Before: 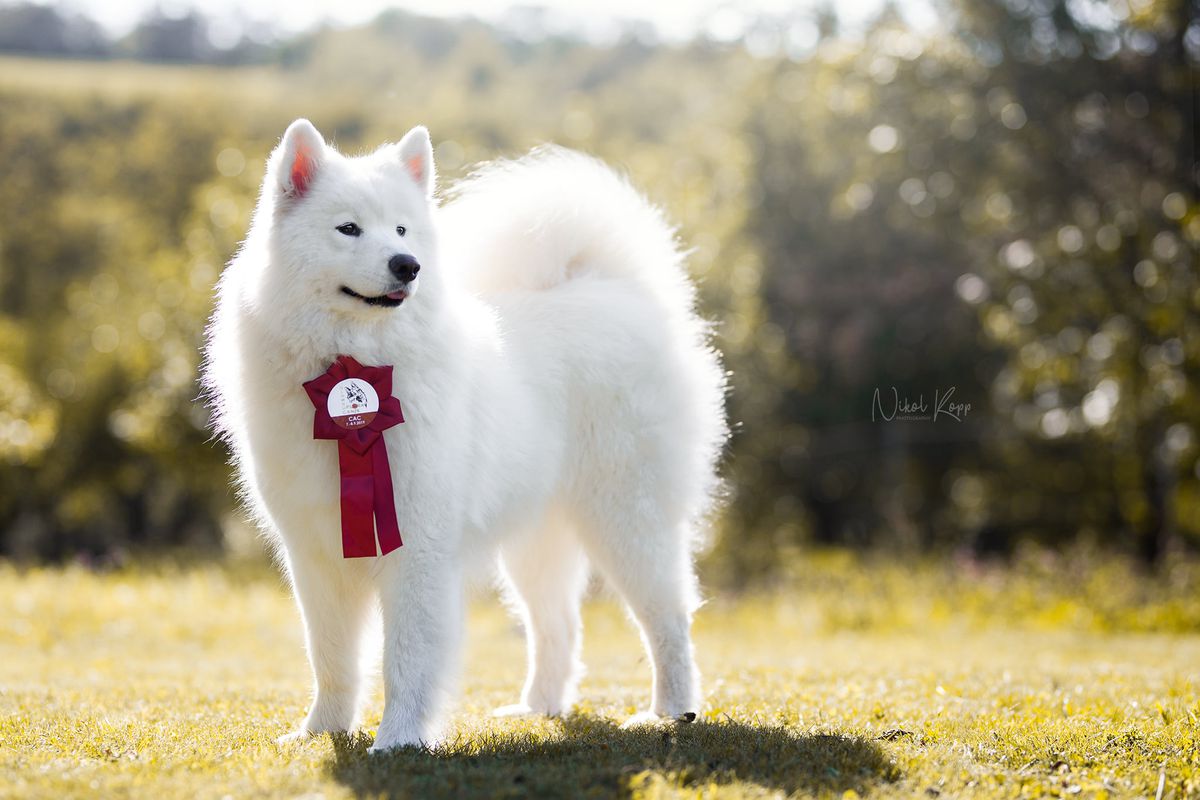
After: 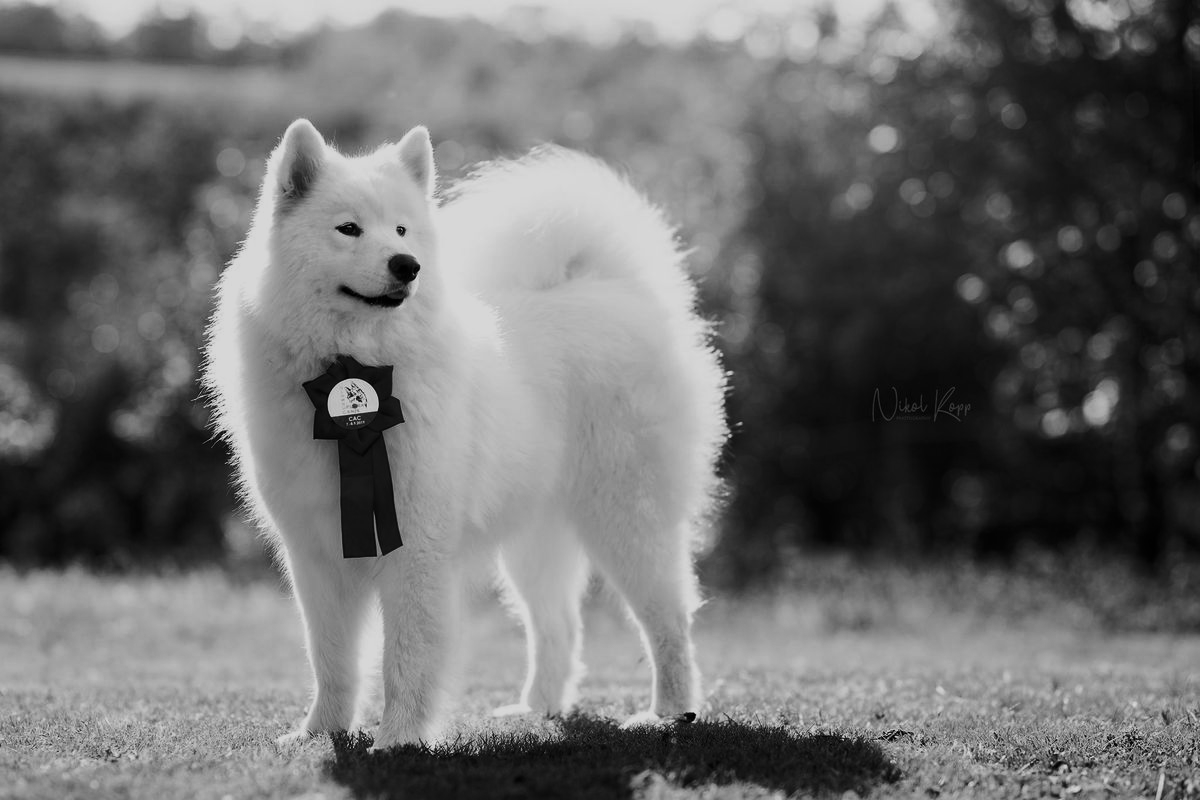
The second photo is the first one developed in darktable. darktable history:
exposure: exposure -0.6 EV, compensate highlight preservation false
color calibration: output gray [0.23, 0.37, 0.4, 0], illuminant Planckian (black body), adaptation linear Bradford (ICC v4), x 0.365, y 0.367, temperature 4415.2 K
contrast brightness saturation: contrast 0.192, brightness -0.114, saturation 0.205
tone equalizer: edges refinement/feathering 500, mask exposure compensation -1.57 EV, preserve details no
